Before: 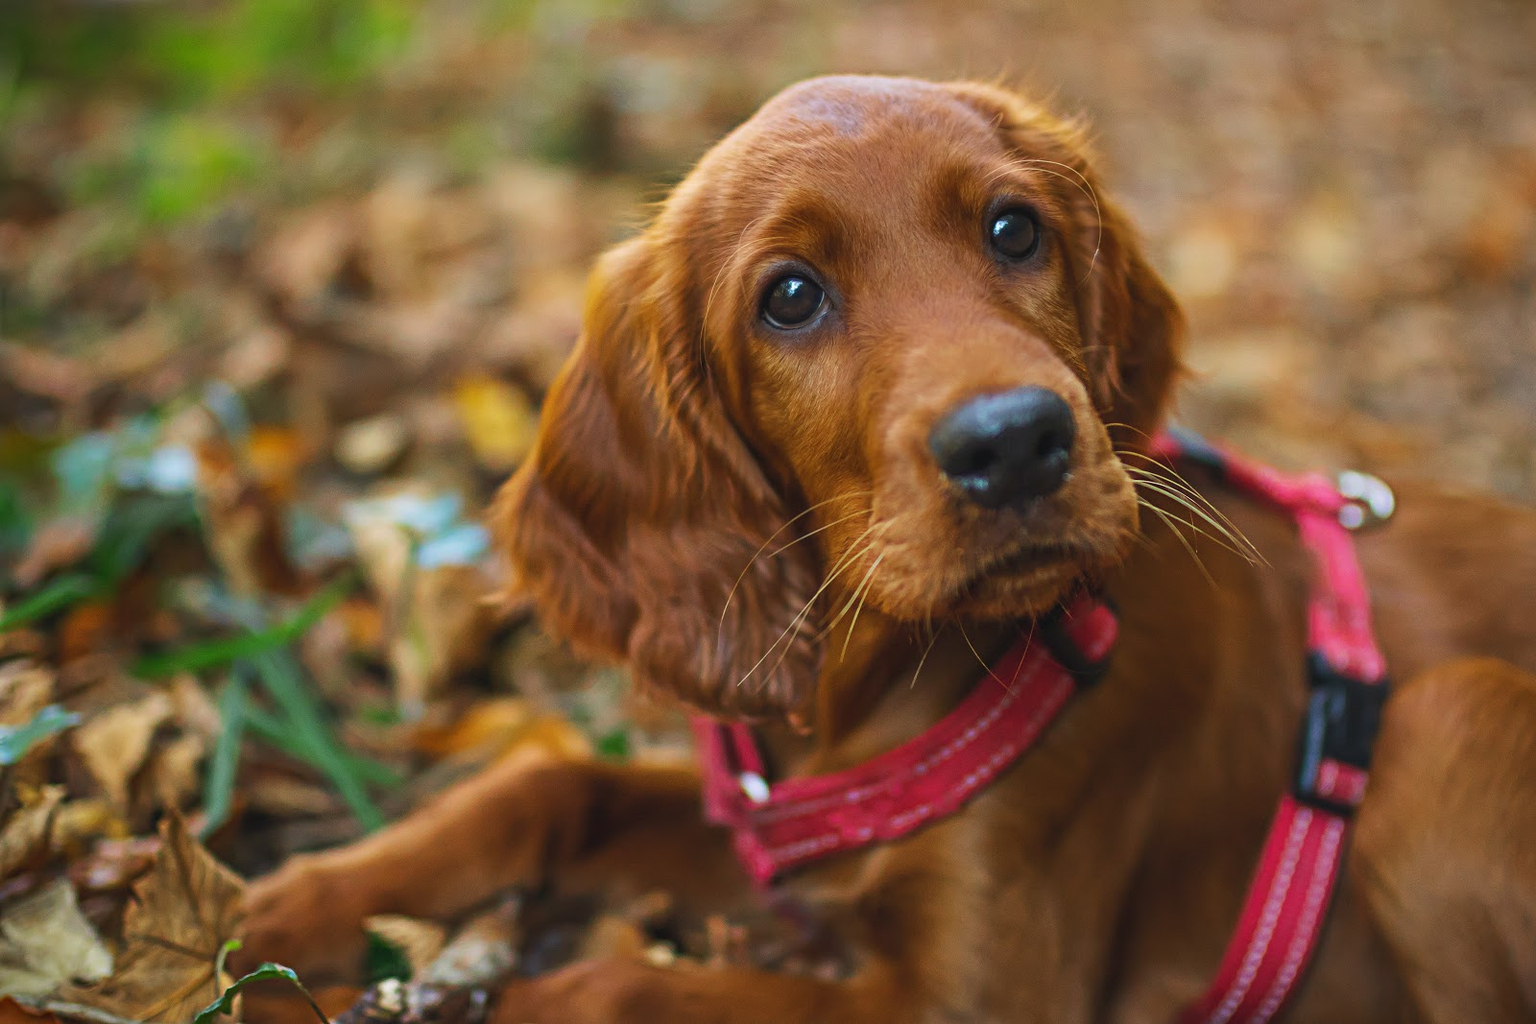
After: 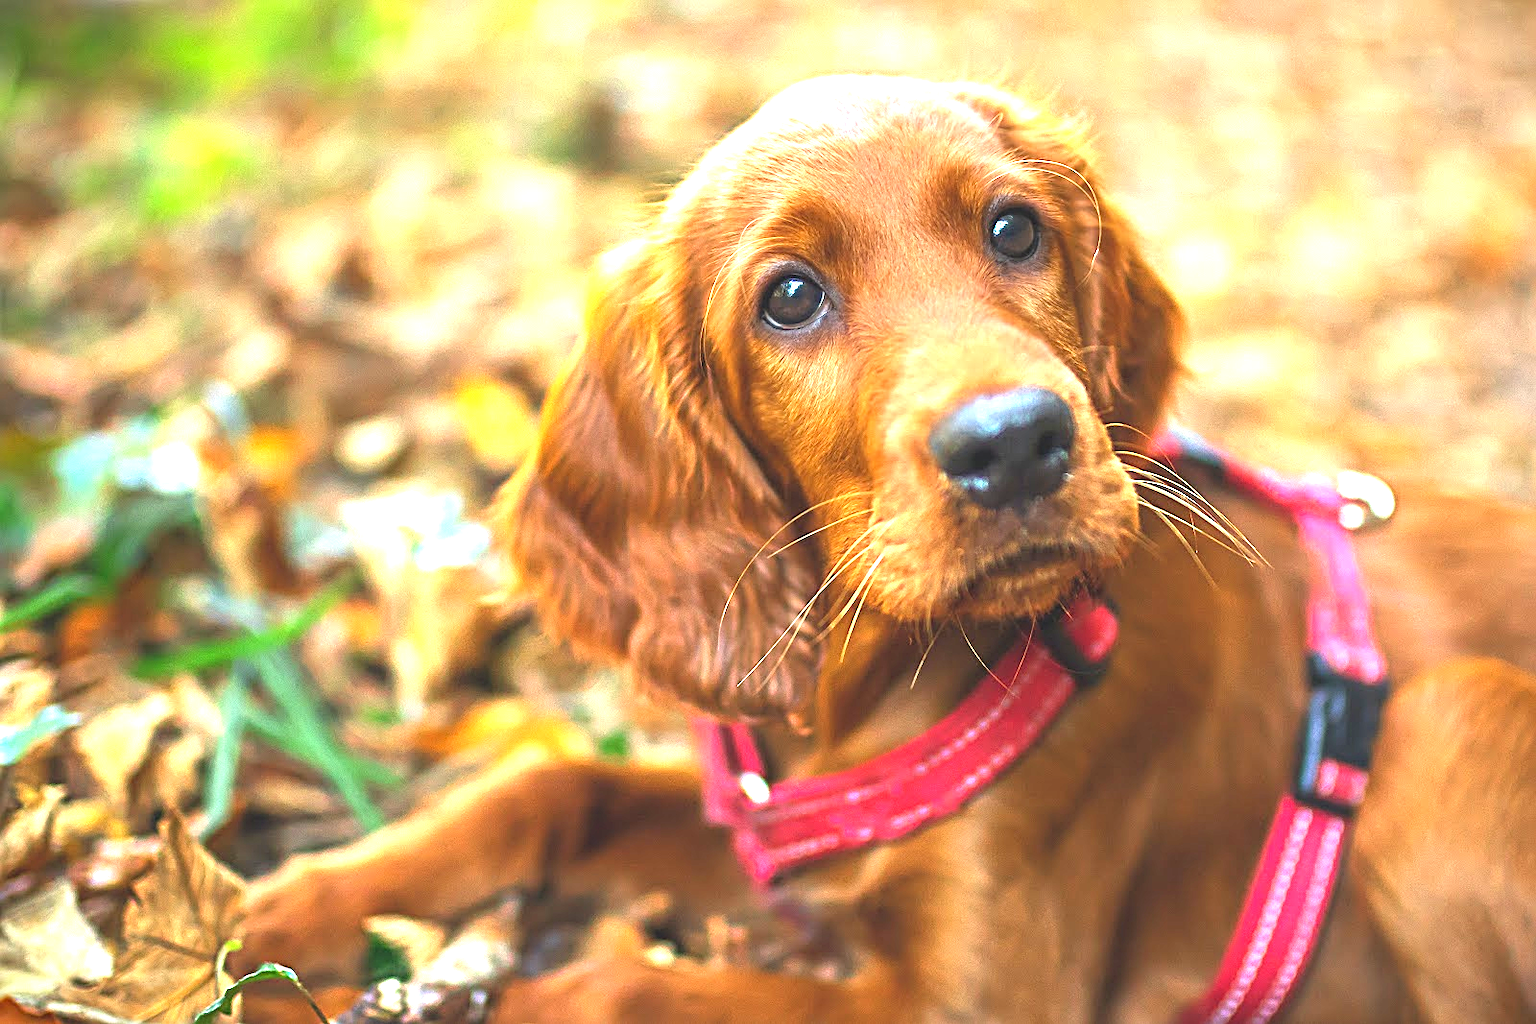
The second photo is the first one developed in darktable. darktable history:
exposure: black level correction 0, exposure 1.975 EV, compensate exposure bias true, compensate highlight preservation false
sharpen: on, module defaults
